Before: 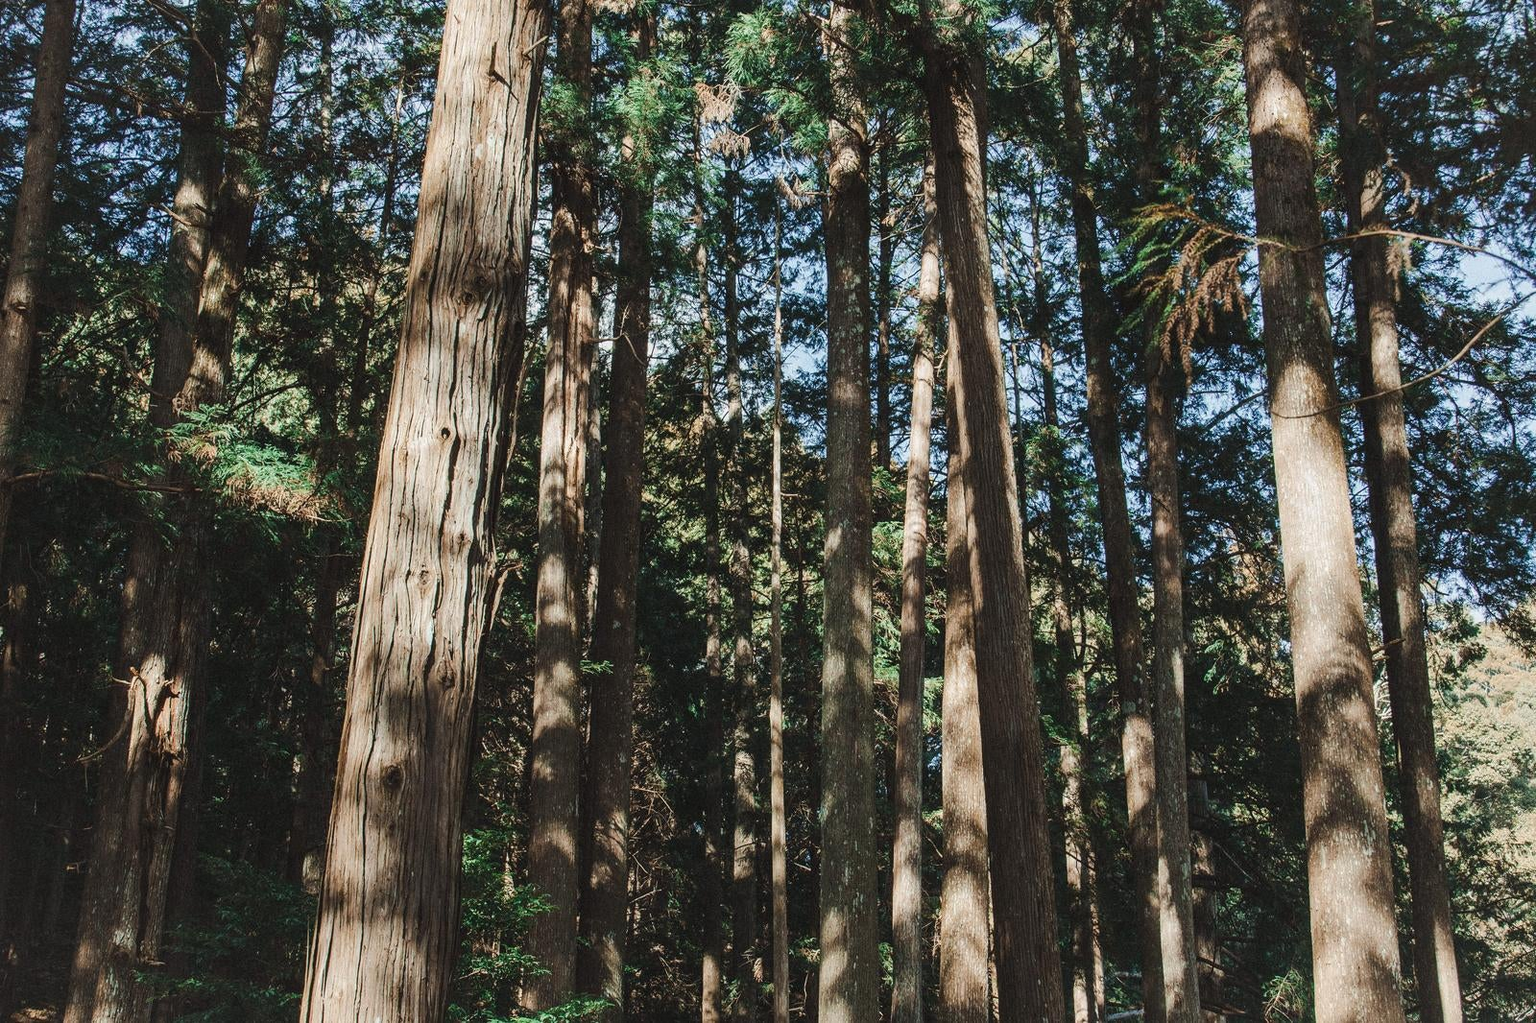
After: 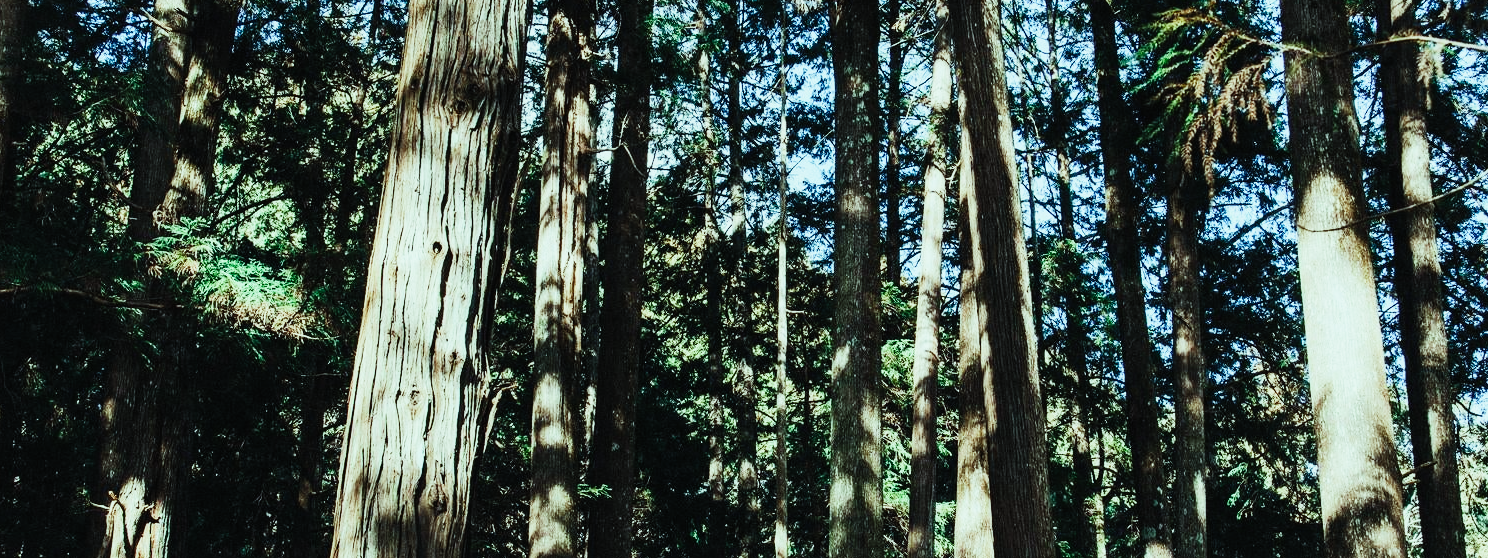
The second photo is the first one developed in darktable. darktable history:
contrast brightness saturation: contrast 0.2, brightness 0.15, saturation 0.14
crop: left 1.744%, top 19.225%, right 5.069%, bottom 28.357%
sigmoid: contrast 1.81, skew -0.21, preserve hue 0%, red attenuation 0.1, red rotation 0.035, green attenuation 0.1, green rotation -0.017, blue attenuation 0.15, blue rotation -0.052, base primaries Rec2020
color balance: mode lift, gamma, gain (sRGB), lift [0.997, 0.979, 1.021, 1.011], gamma [1, 1.084, 0.916, 0.998], gain [1, 0.87, 1.13, 1.101], contrast 4.55%, contrast fulcrum 38.24%, output saturation 104.09%
